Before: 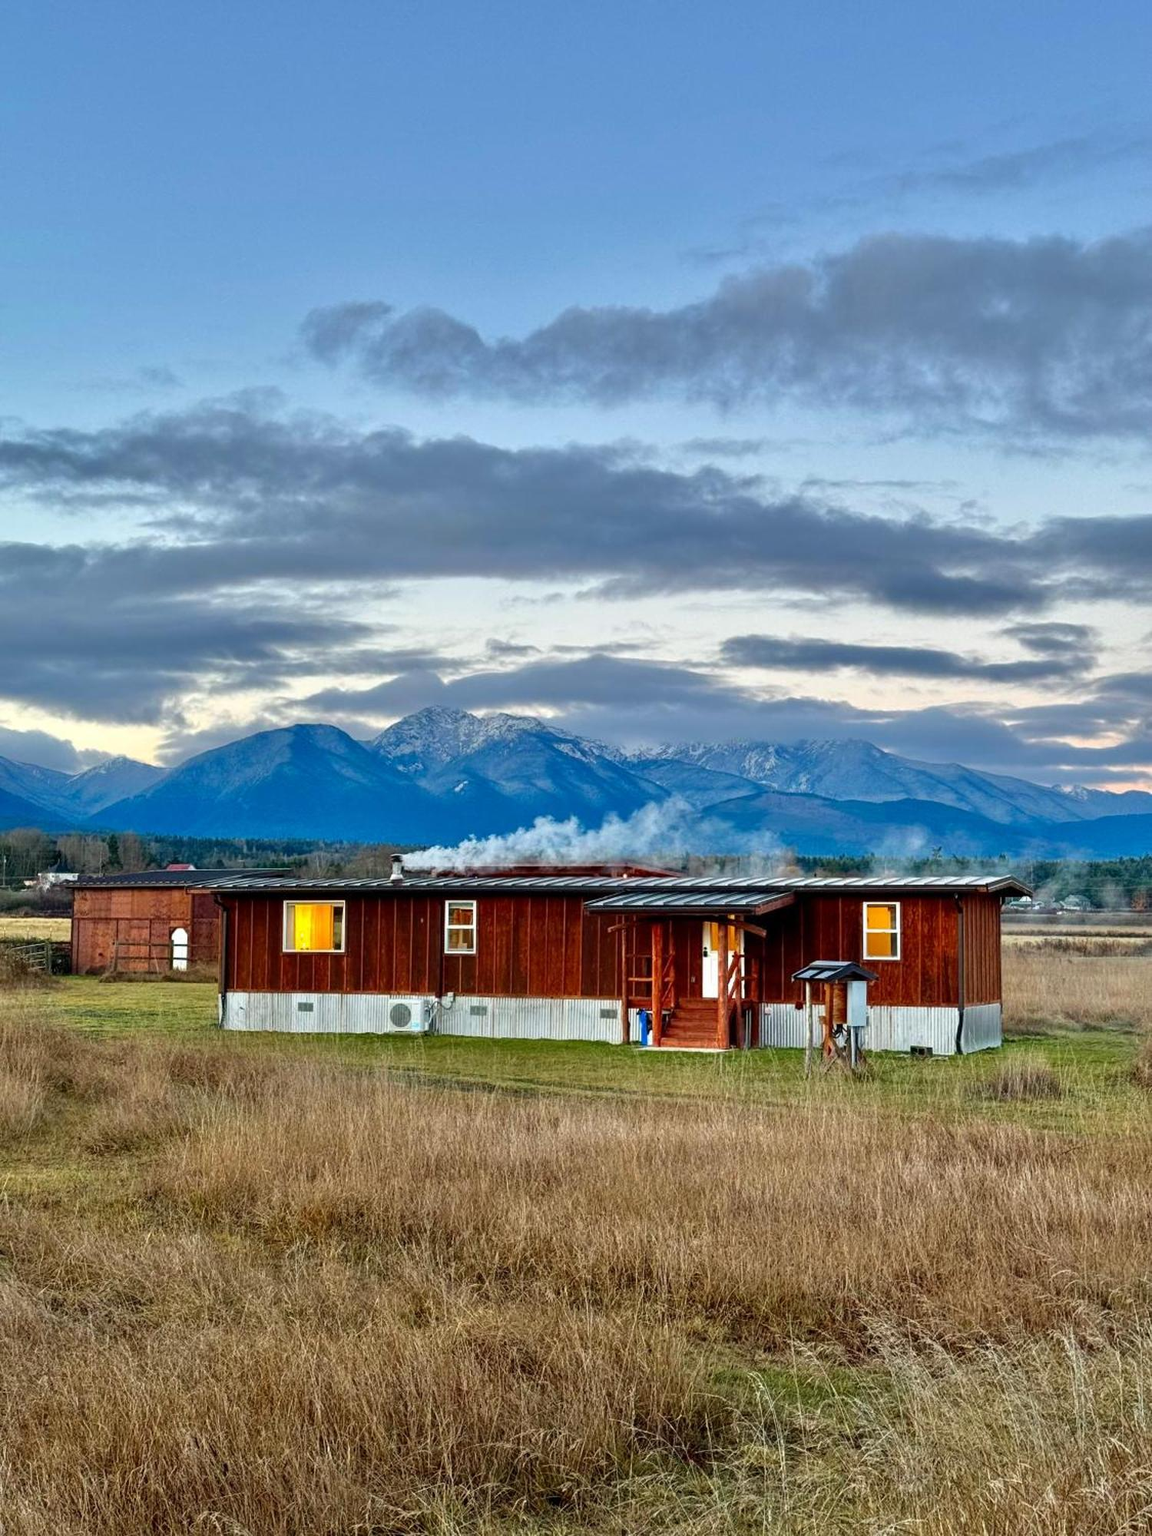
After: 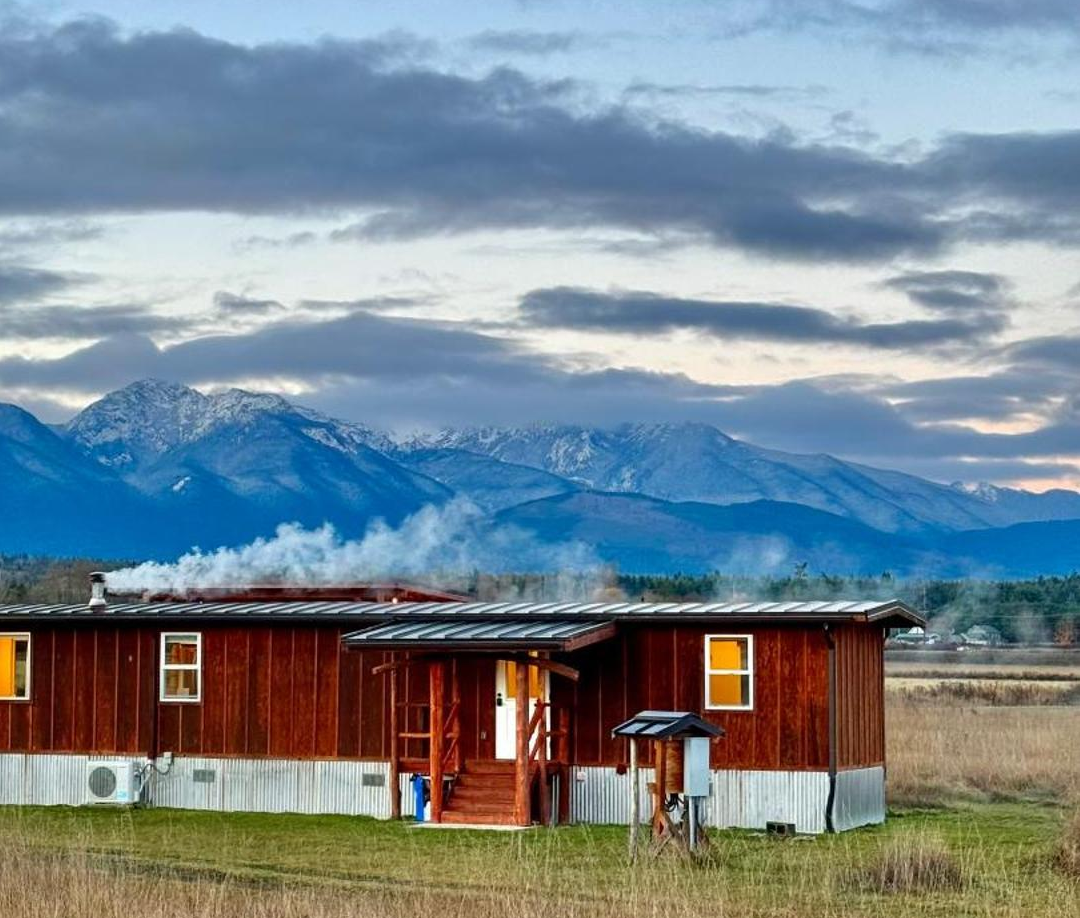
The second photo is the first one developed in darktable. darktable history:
crop and rotate: left 27.938%, top 27.046%, bottom 27.046%
